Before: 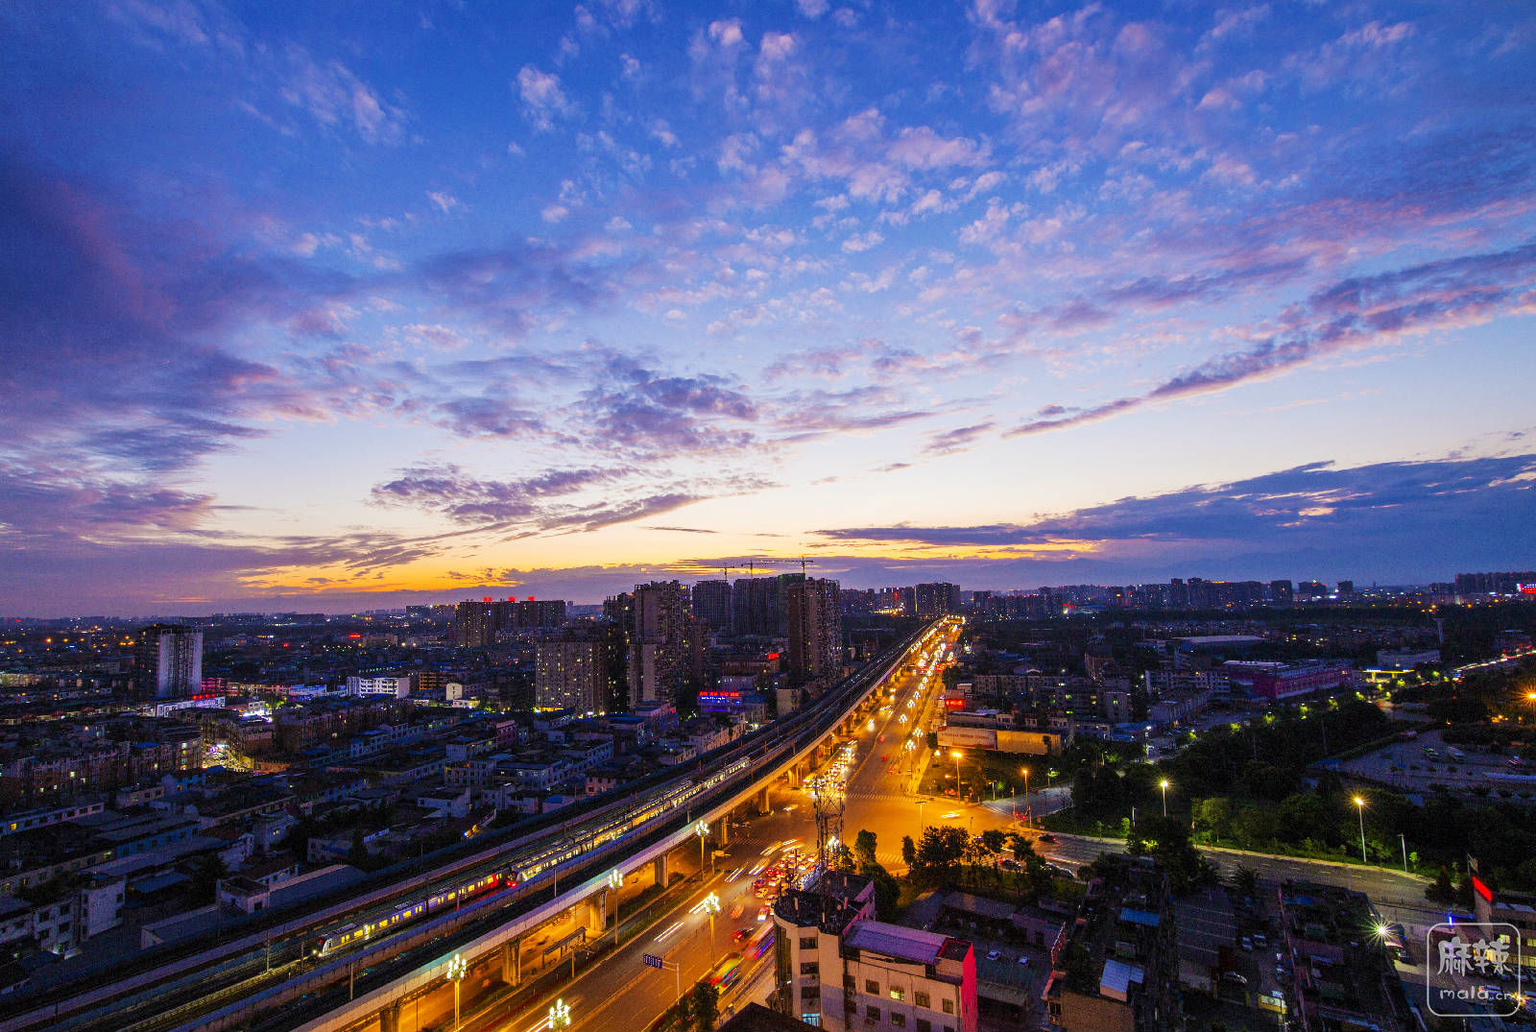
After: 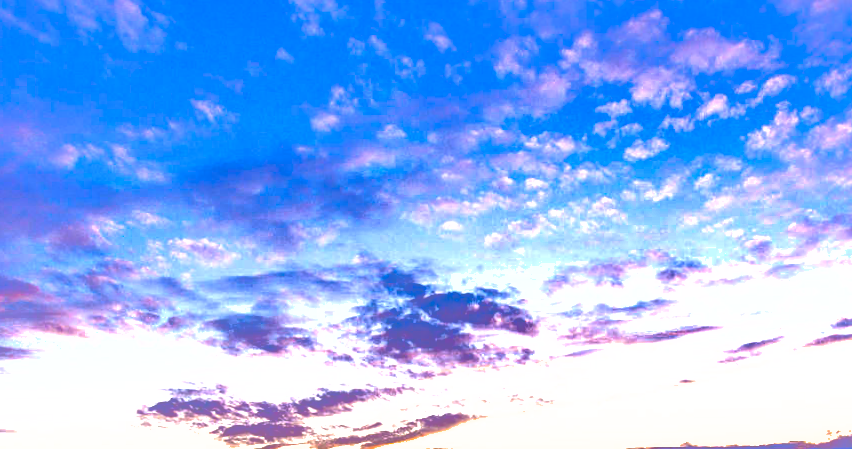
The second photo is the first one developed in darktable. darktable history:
color zones: curves: ch0 [(0, 0.5) (0.143, 0.5) (0.286, 0.456) (0.429, 0.5) (0.571, 0.5) (0.714, 0.5) (0.857, 0.5) (1, 0.5)]; ch1 [(0, 0.5) (0.143, 0.5) (0.286, 0.422) (0.429, 0.5) (0.571, 0.5) (0.714, 0.5) (0.857, 0.5) (1, 0.5)]
contrast brightness saturation: contrast 0.08, saturation 0.2
shadows and highlights: shadows 25, highlights -70
crop: left 15.306%, top 9.065%, right 30.789%, bottom 48.638%
exposure: exposure 0.921 EV, compensate highlight preservation false
rotate and perspective: rotation -0.45°, automatic cropping original format, crop left 0.008, crop right 0.992, crop top 0.012, crop bottom 0.988
